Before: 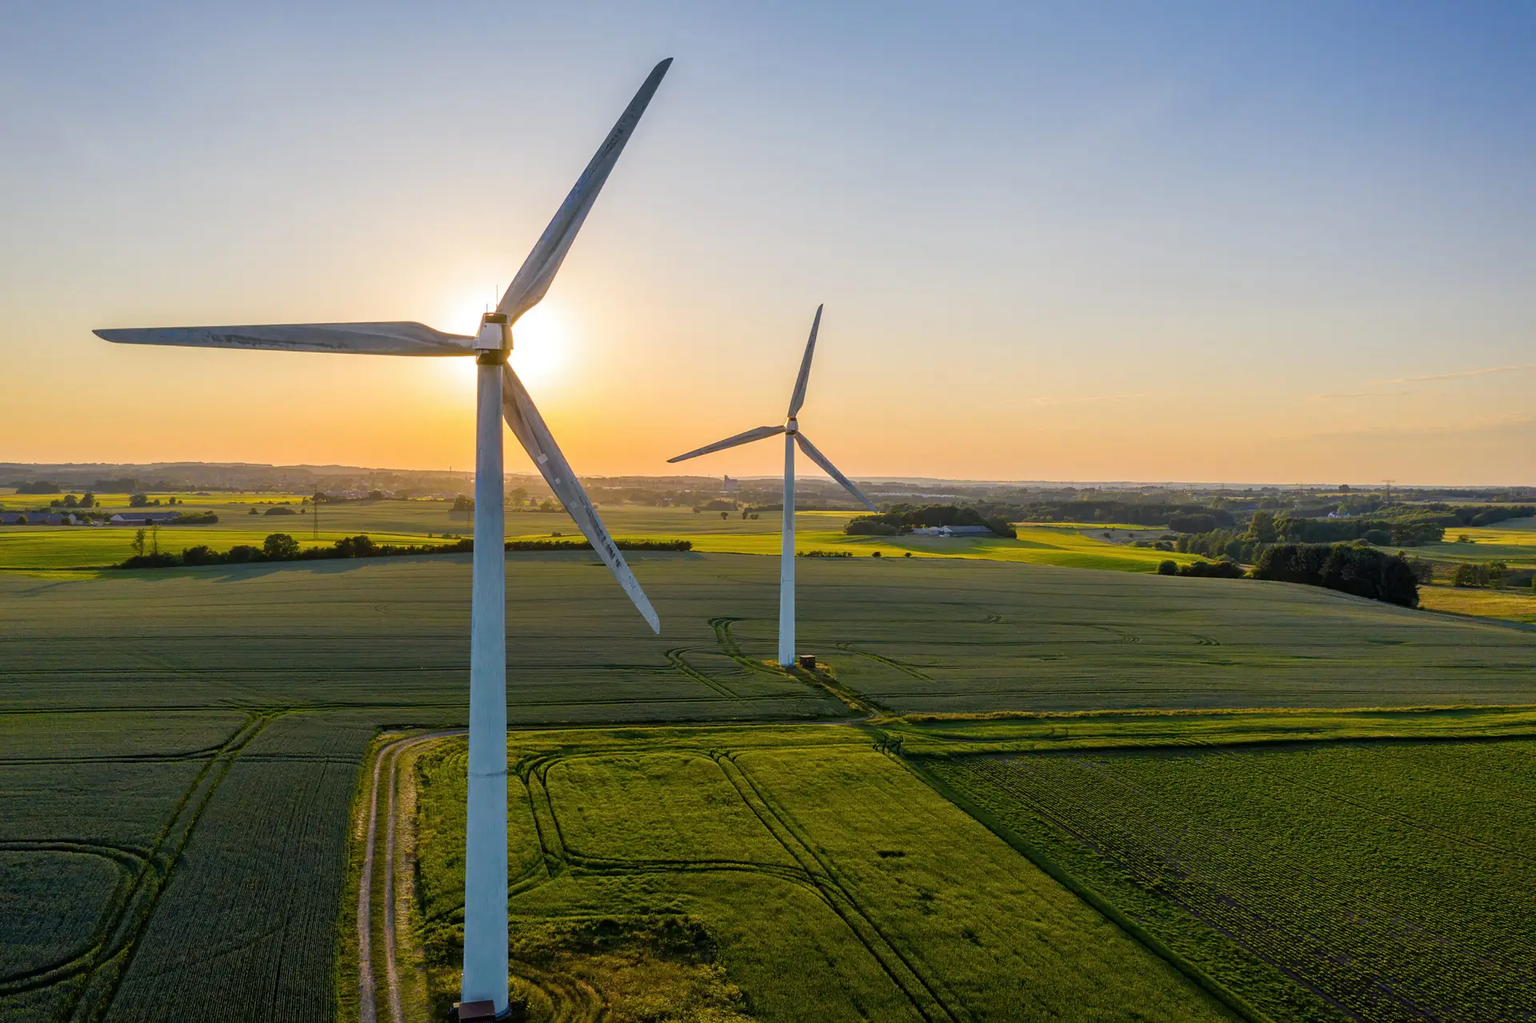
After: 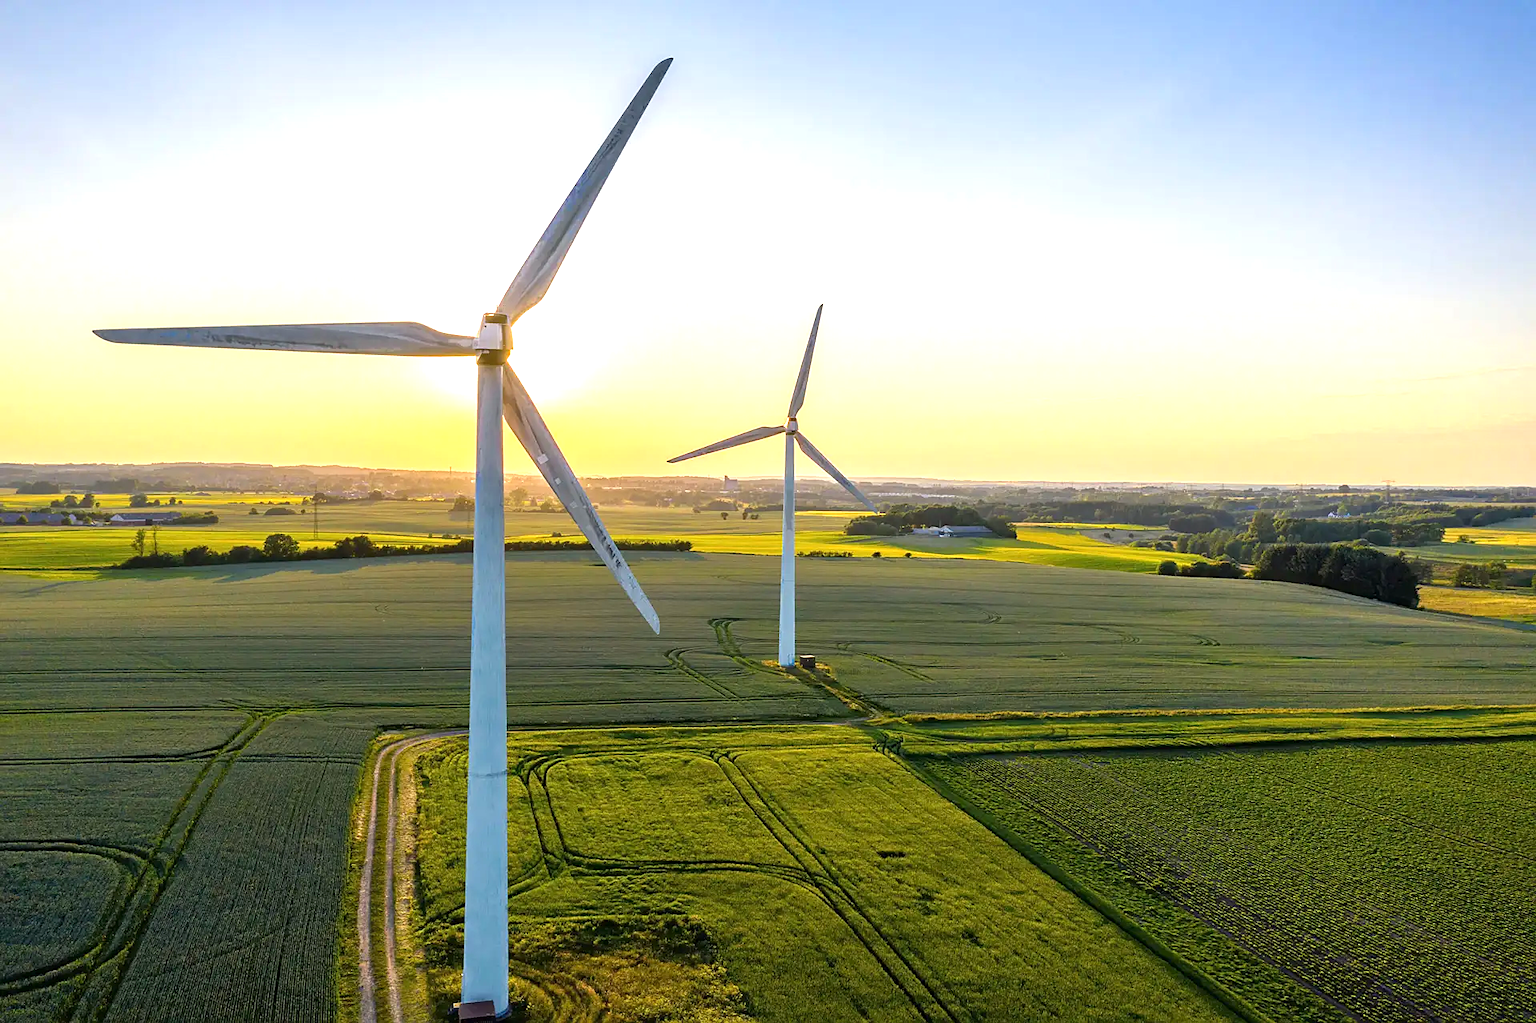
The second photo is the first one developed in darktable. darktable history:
sharpen: radius 1.559, amount 0.373, threshold 1.271
exposure: exposure 0.943 EV, compensate highlight preservation false
